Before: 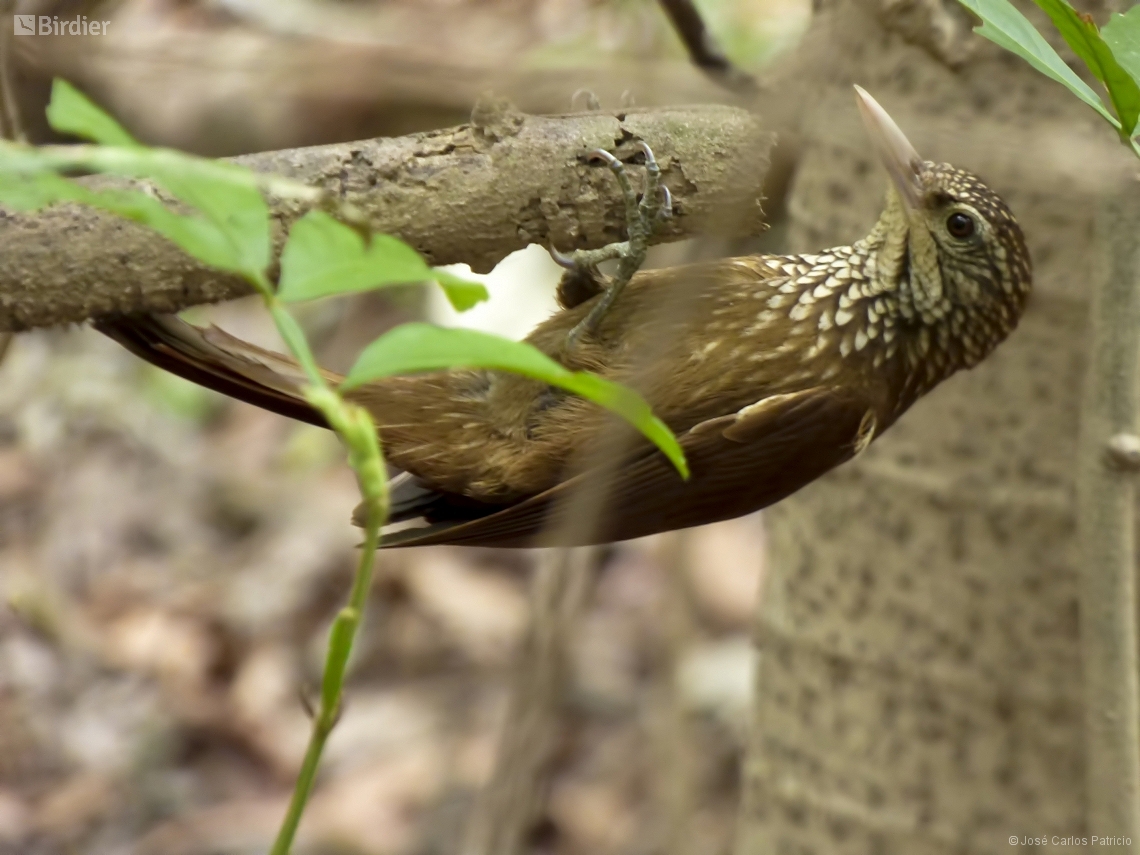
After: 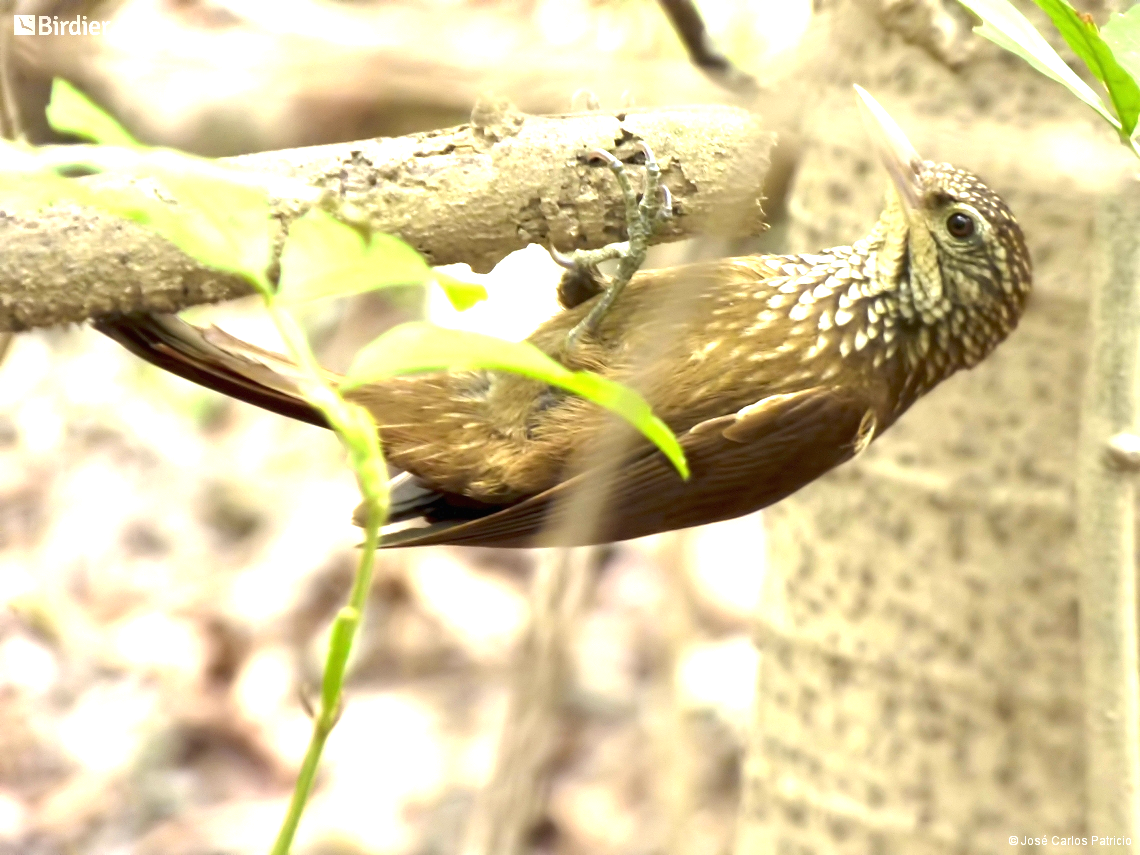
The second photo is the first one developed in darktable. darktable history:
exposure: black level correction 0, exposure 1.751 EV, compensate highlight preservation false
